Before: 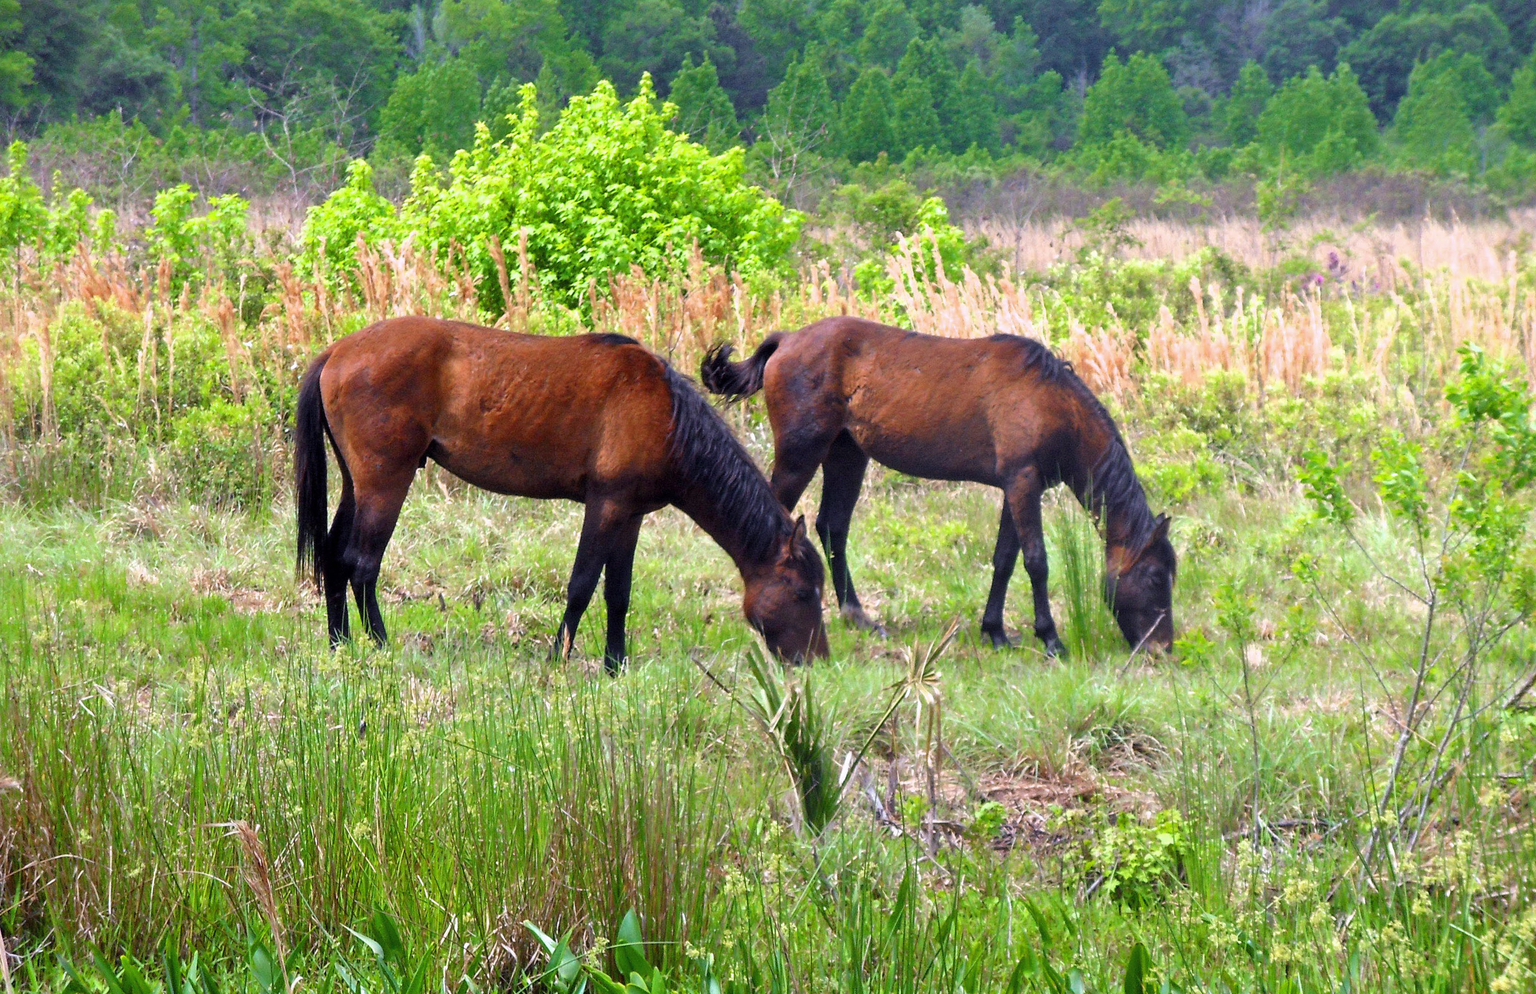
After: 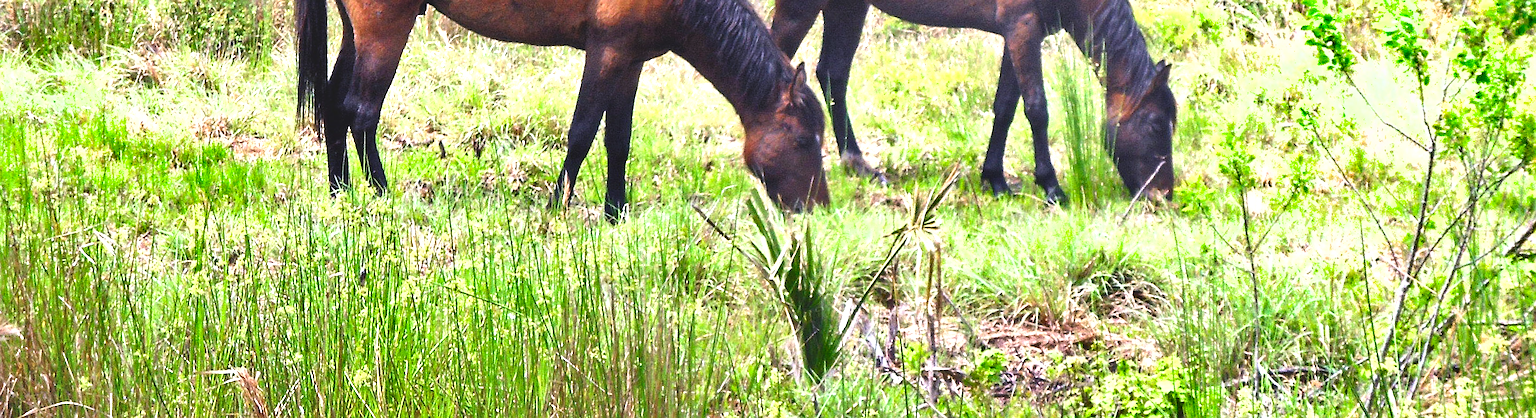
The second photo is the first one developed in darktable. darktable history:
exposure: black level correction -0.006, exposure 1 EV, compensate exposure bias true, compensate highlight preservation false
shadows and highlights: low approximation 0.01, soften with gaussian
crop: top 45.642%, bottom 12.258%
sharpen: on, module defaults
